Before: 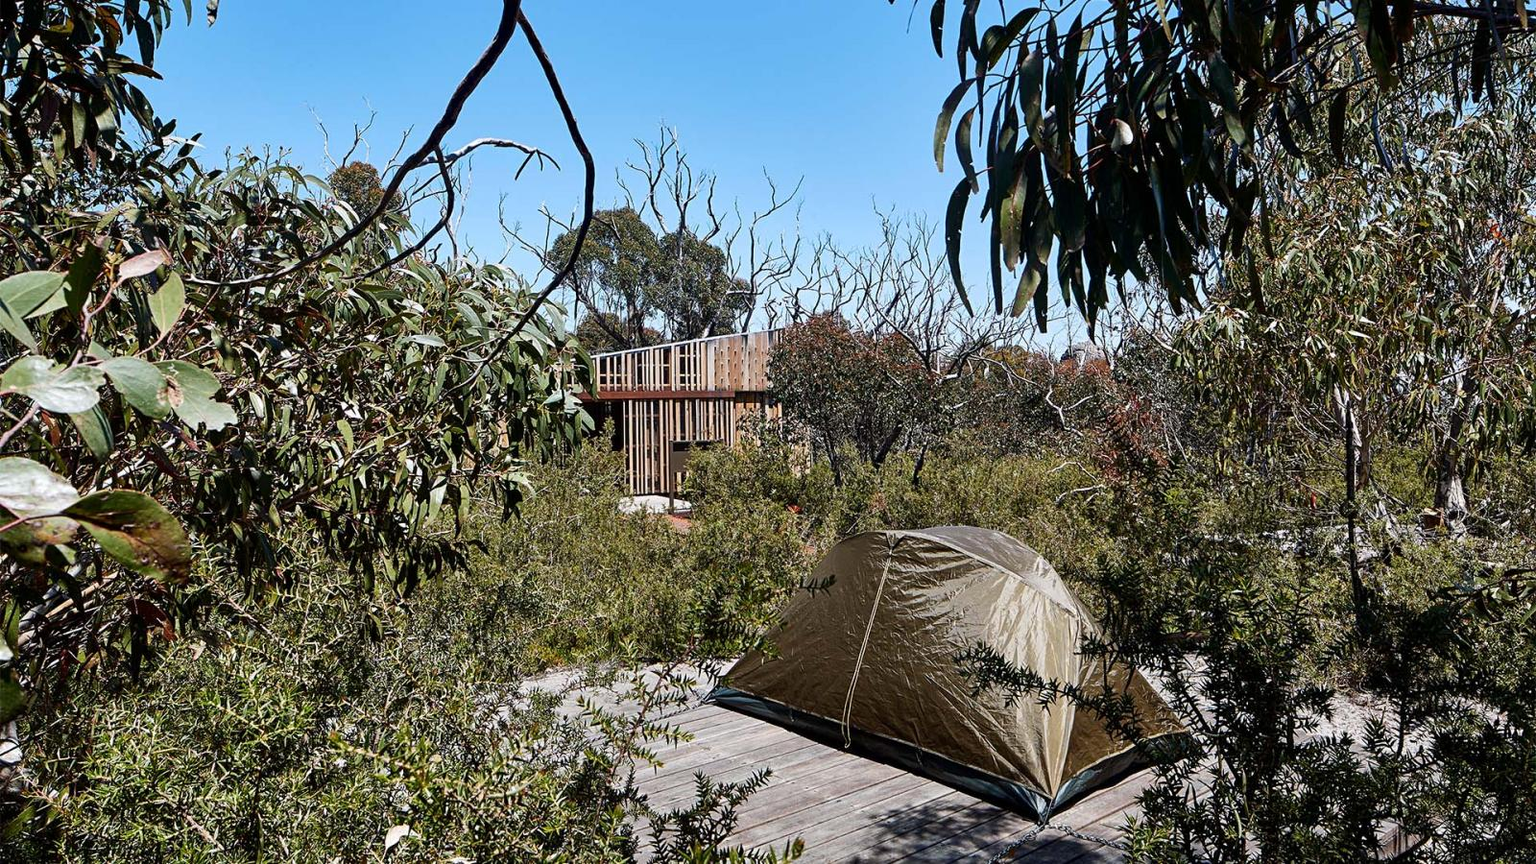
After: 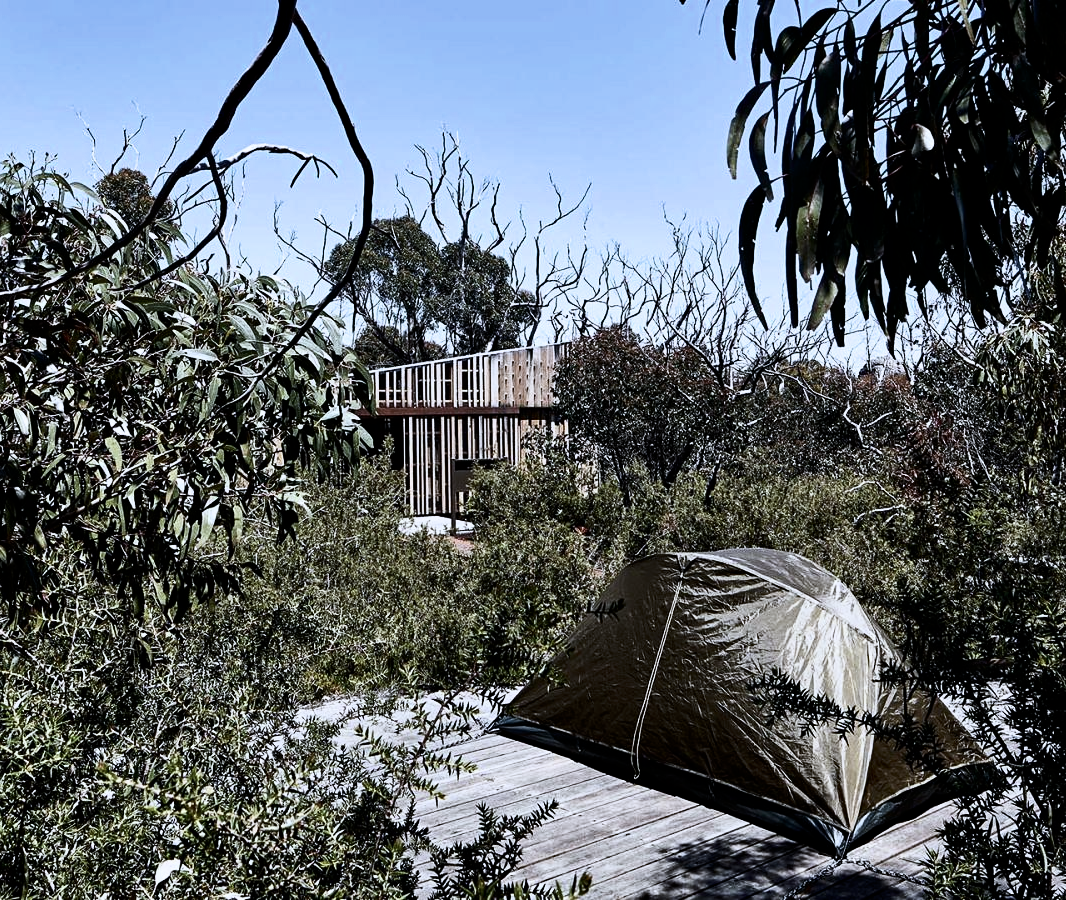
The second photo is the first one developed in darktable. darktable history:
filmic rgb: white relative exposure 2.45 EV, hardness 6.33
white balance: red 0.926, green 1.003, blue 1.133
exposure: exposure -0.177 EV, compensate highlight preservation false
contrast brightness saturation: contrast 0.25, saturation -0.31
haze removal: compatibility mode true, adaptive false
crop: left 15.419%, right 17.914%
